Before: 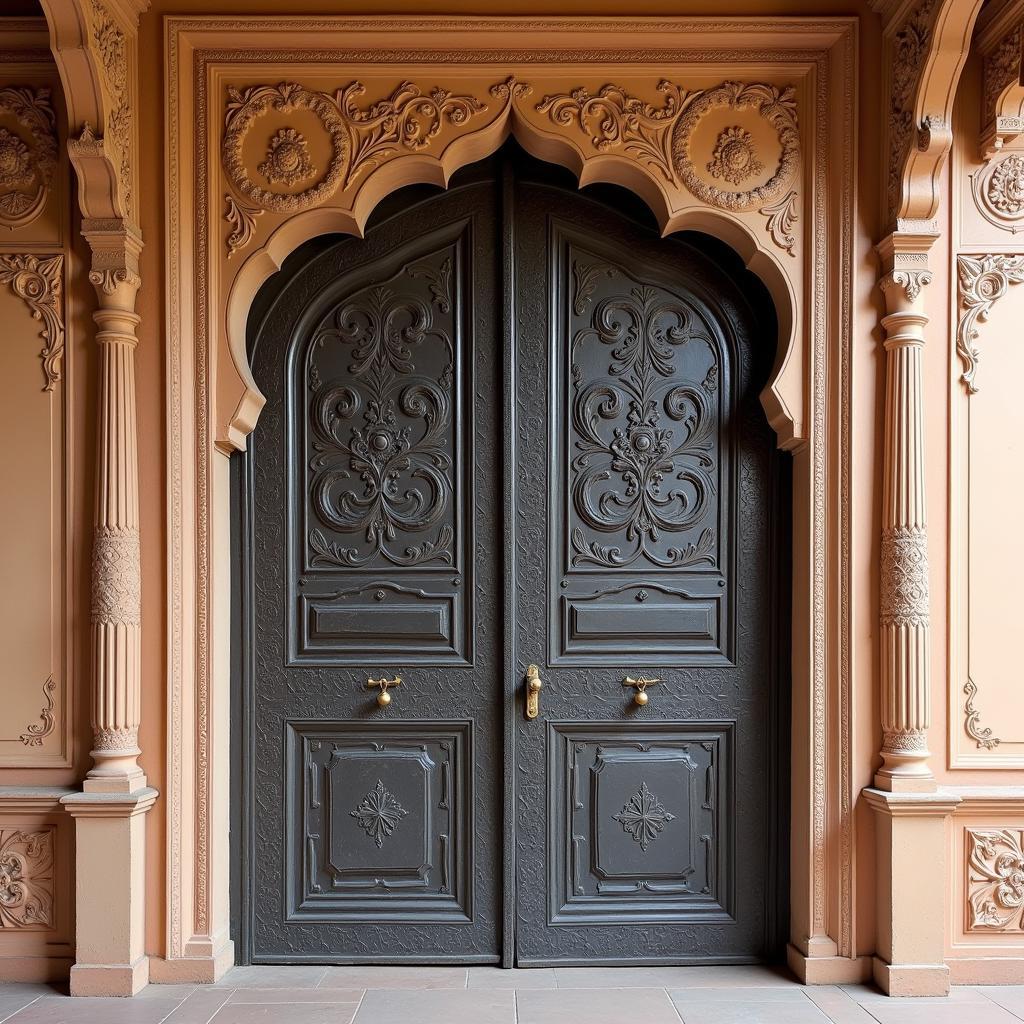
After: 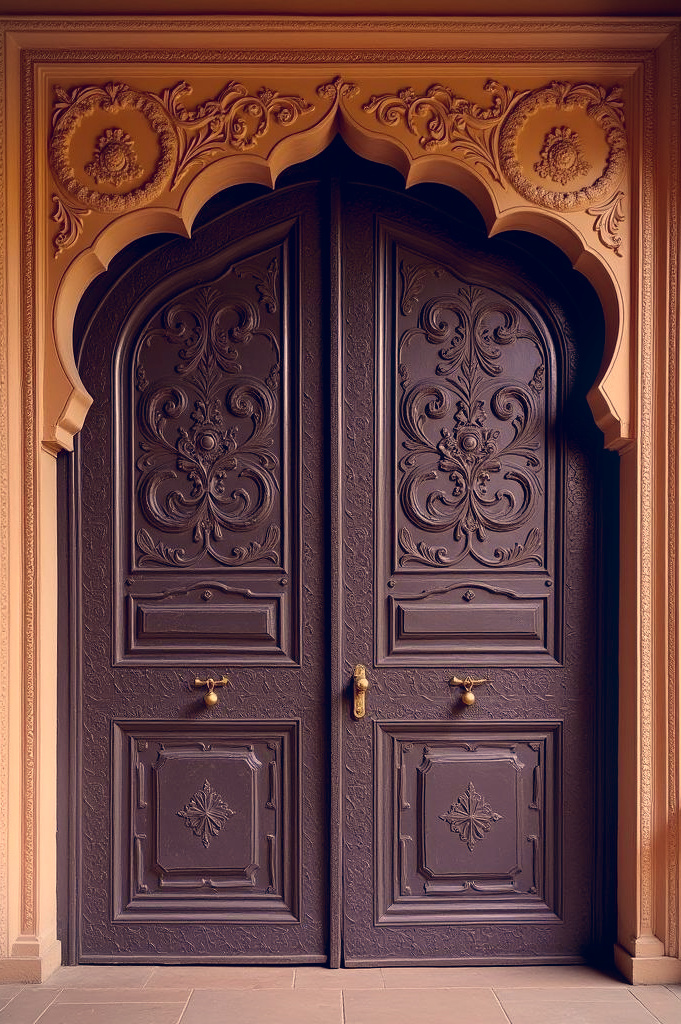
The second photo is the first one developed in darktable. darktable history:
color zones: curves: ch0 [(0.254, 0.492) (0.724, 0.62)]; ch1 [(0.25, 0.528) (0.719, 0.796)]; ch2 [(0, 0.472) (0.25, 0.5) (0.73, 0.184)]
exposure: exposure -0.153 EV, compensate highlight preservation false
rgb levels: mode RGB, independent channels, levels [[0, 0.5, 1], [0, 0.521, 1], [0, 0.536, 1]]
color correction: highlights a* 19.59, highlights b* 27.49, shadows a* 3.46, shadows b* -17.28, saturation 0.73
bloom: size 5%, threshold 95%, strength 15%
vignetting: fall-off start 91.19%
crop: left 16.899%, right 16.556%
